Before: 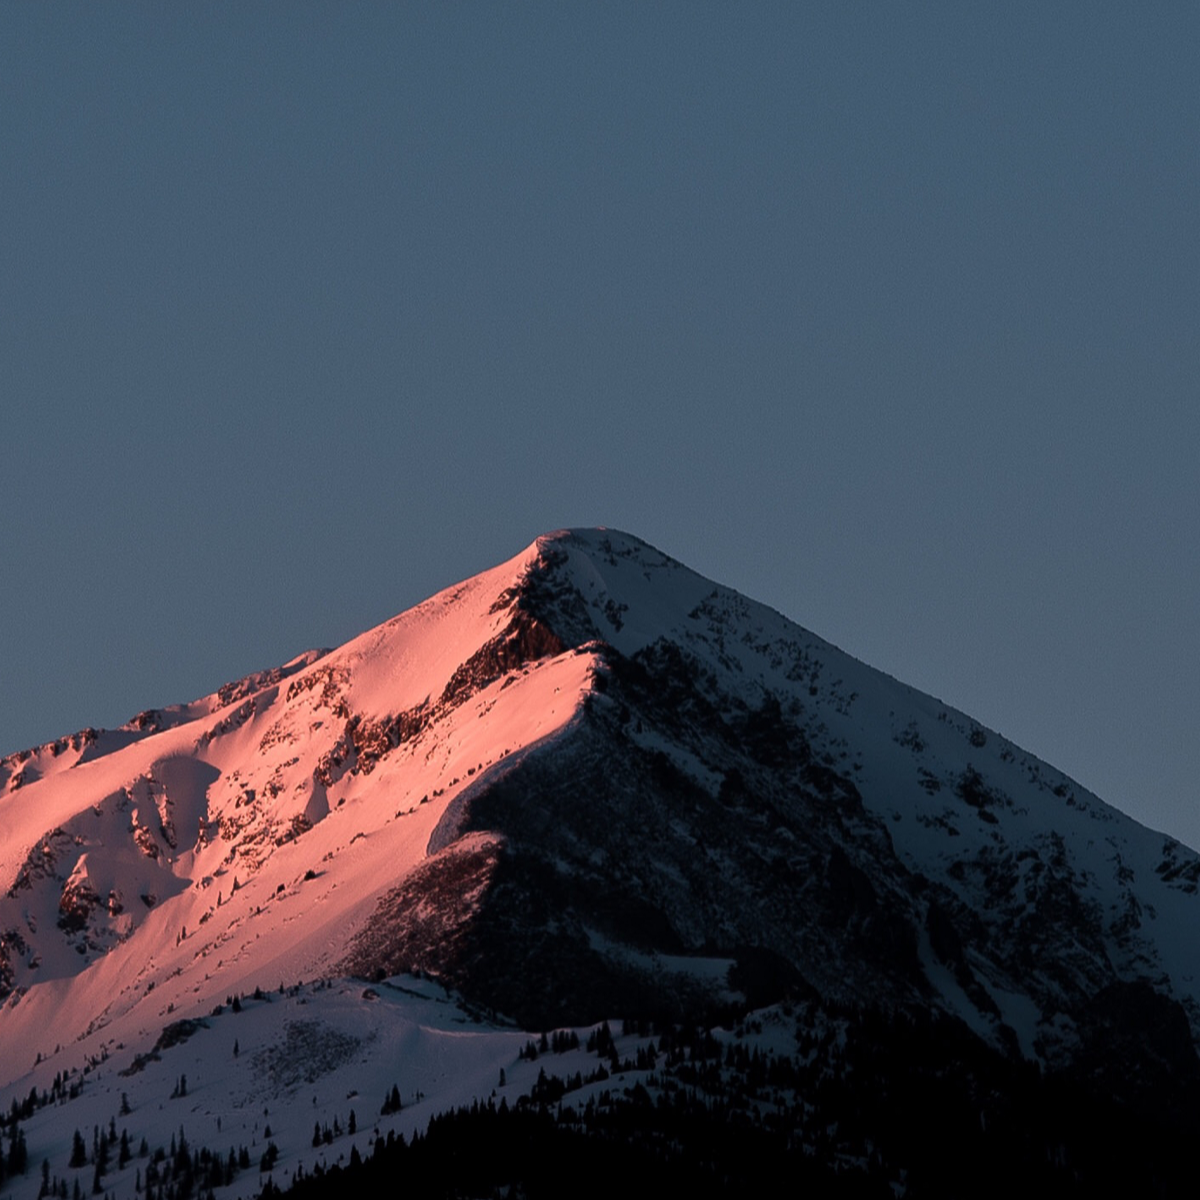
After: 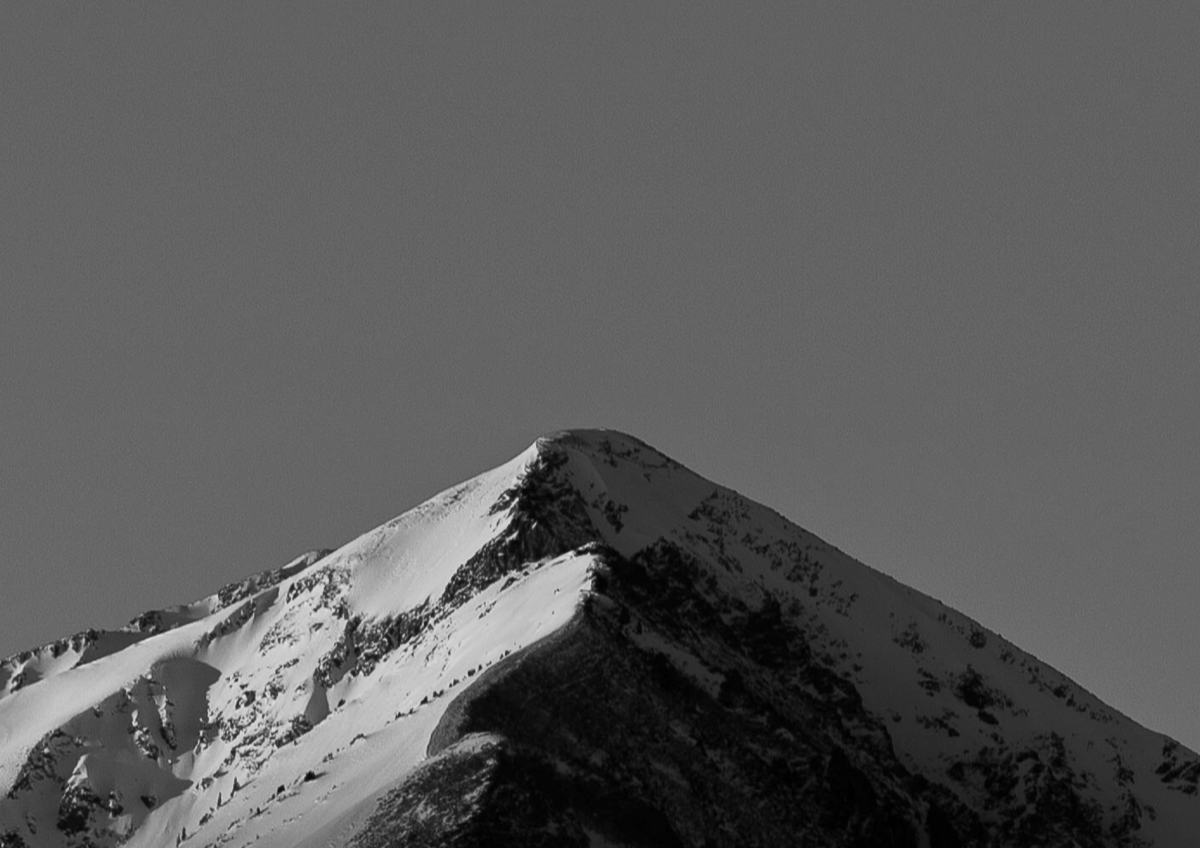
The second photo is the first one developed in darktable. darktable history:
exposure: exposure 0.3 EV, compensate highlight preservation false
crop and rotate: top 8.293%, bottom 20.996%
monochrome: a 2.21, b -1.33, size 2.2
